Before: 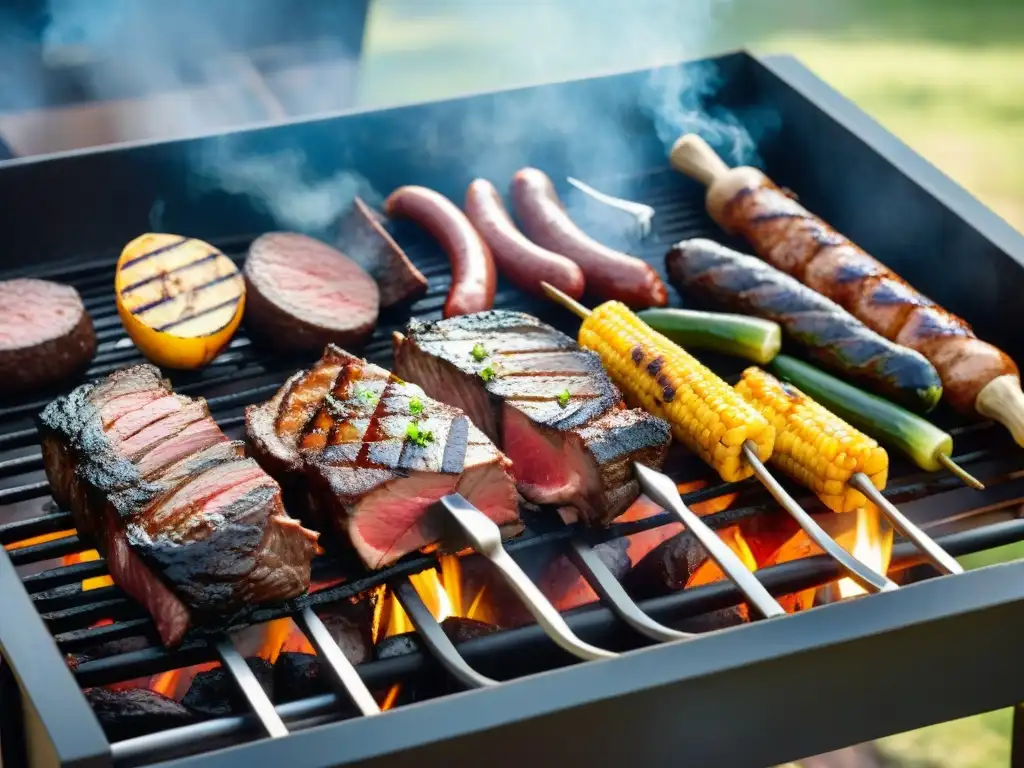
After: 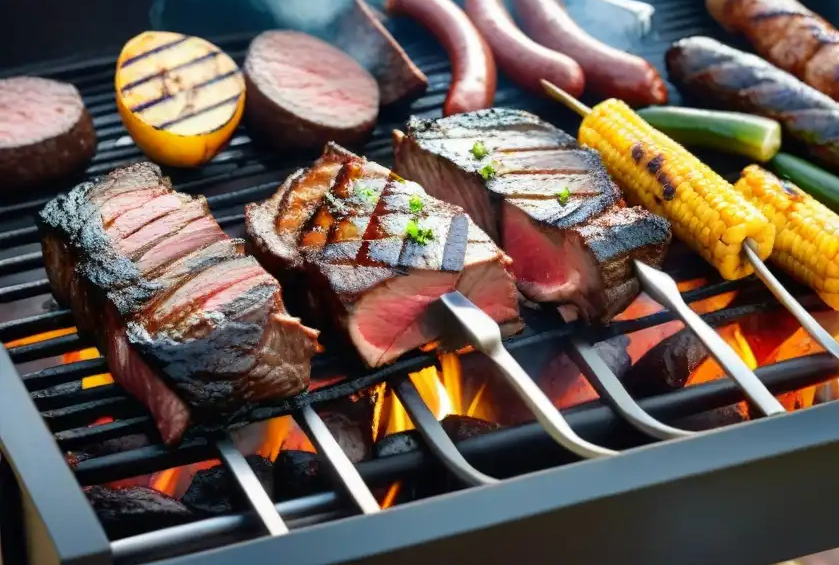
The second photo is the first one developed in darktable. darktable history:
crop: top 26.408%, right 18.025%
